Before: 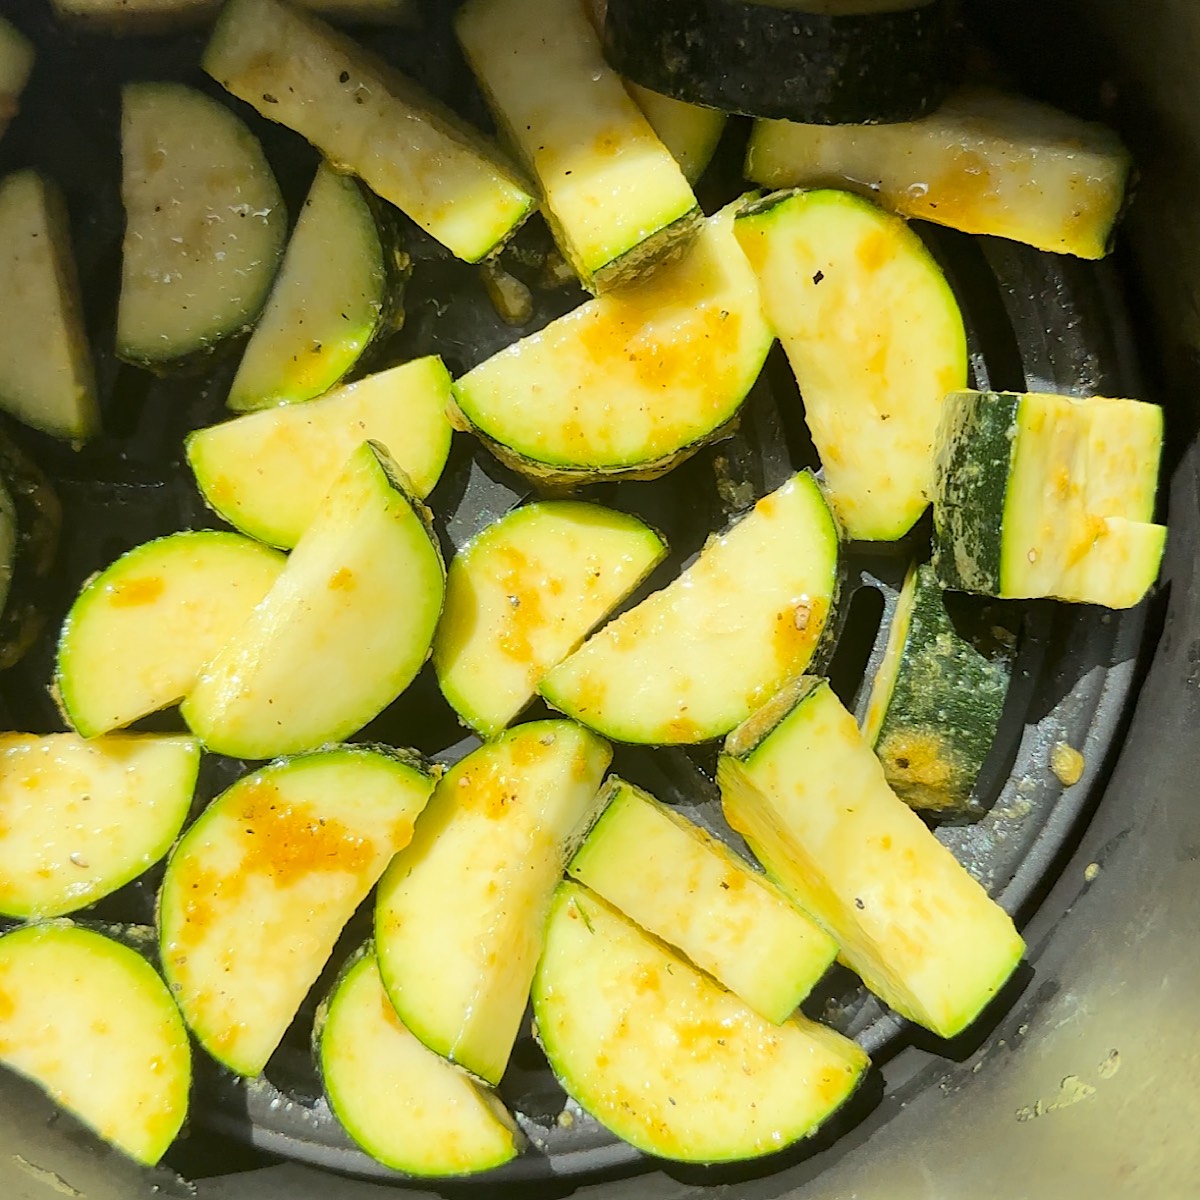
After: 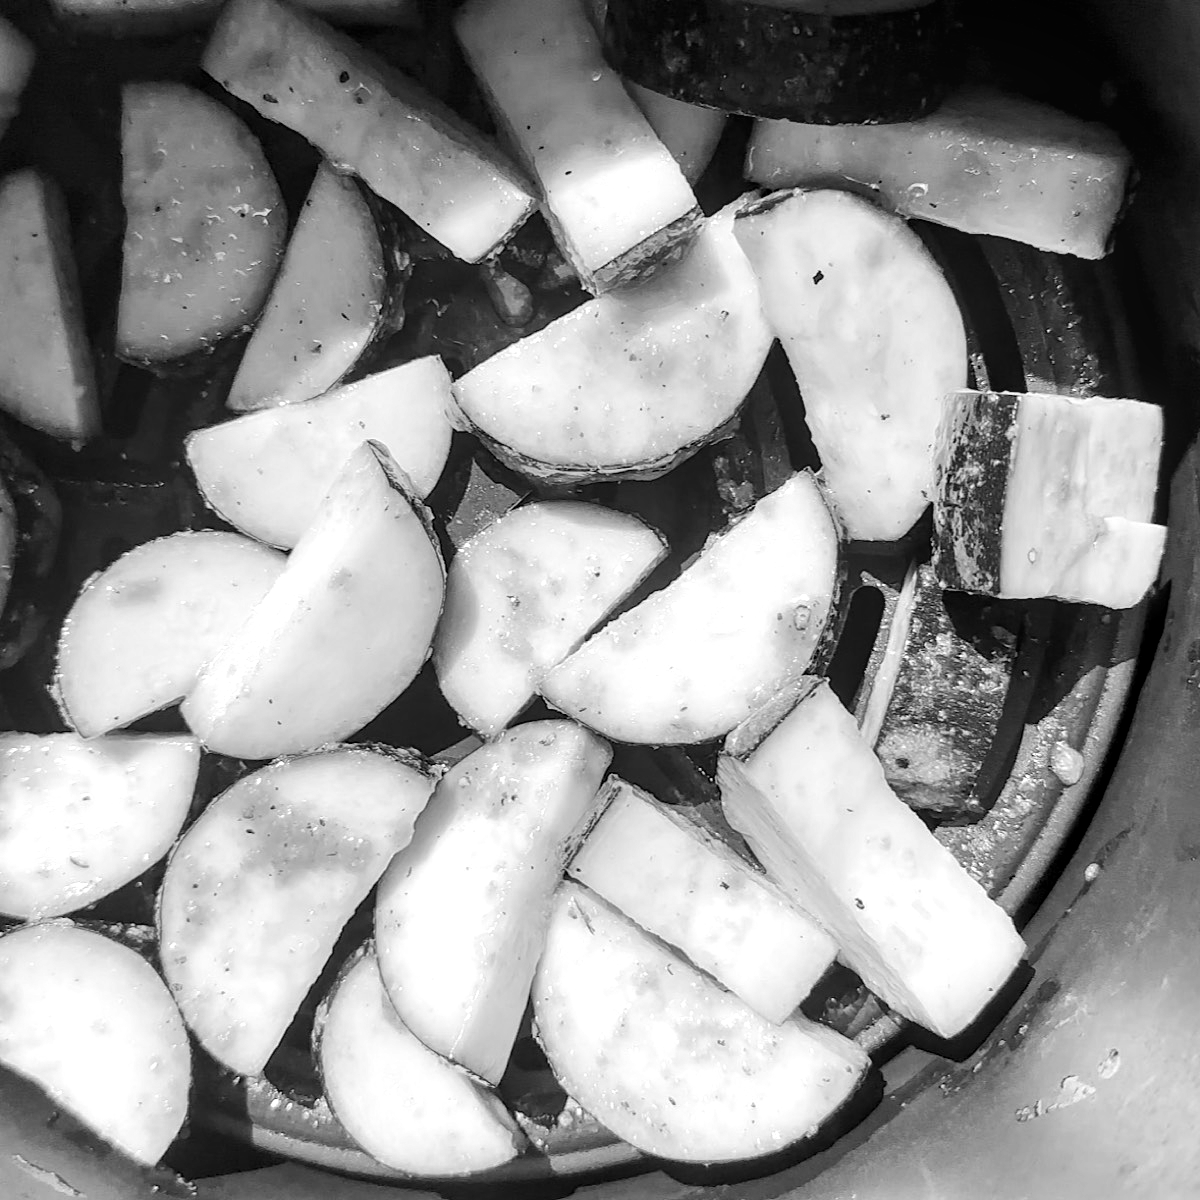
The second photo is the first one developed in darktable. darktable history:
local contrast: on, module defaults
monochrome: on, module defaults
white balance: red 0.948, green 1.02, blue 1.176
tone equalizer: -8 EV -0.417 EV, -7 EV -0.389 EV, -6 EV -0.333 EV, -5 EV -0.222 EV, -3 EV 0.222 EV, -2 EV 0.333 EV, -1 EV 0.389 EV, +0 EV 0.417 EV, edges refinement/feathering 500, mask exposure compensation -1.57 EV, preserve details no
color balance rgb: shadows lift › chroma 2%, shadows lift › hue 217.2°, power › chroma 0.25%, power › hue 60°, highlights gain › chroma 1.5%, highlights gain › hue 309.6°, global offset › luminance -0.25%, perceptual saturation grading › global saturation 15%, global vibrance 15%
